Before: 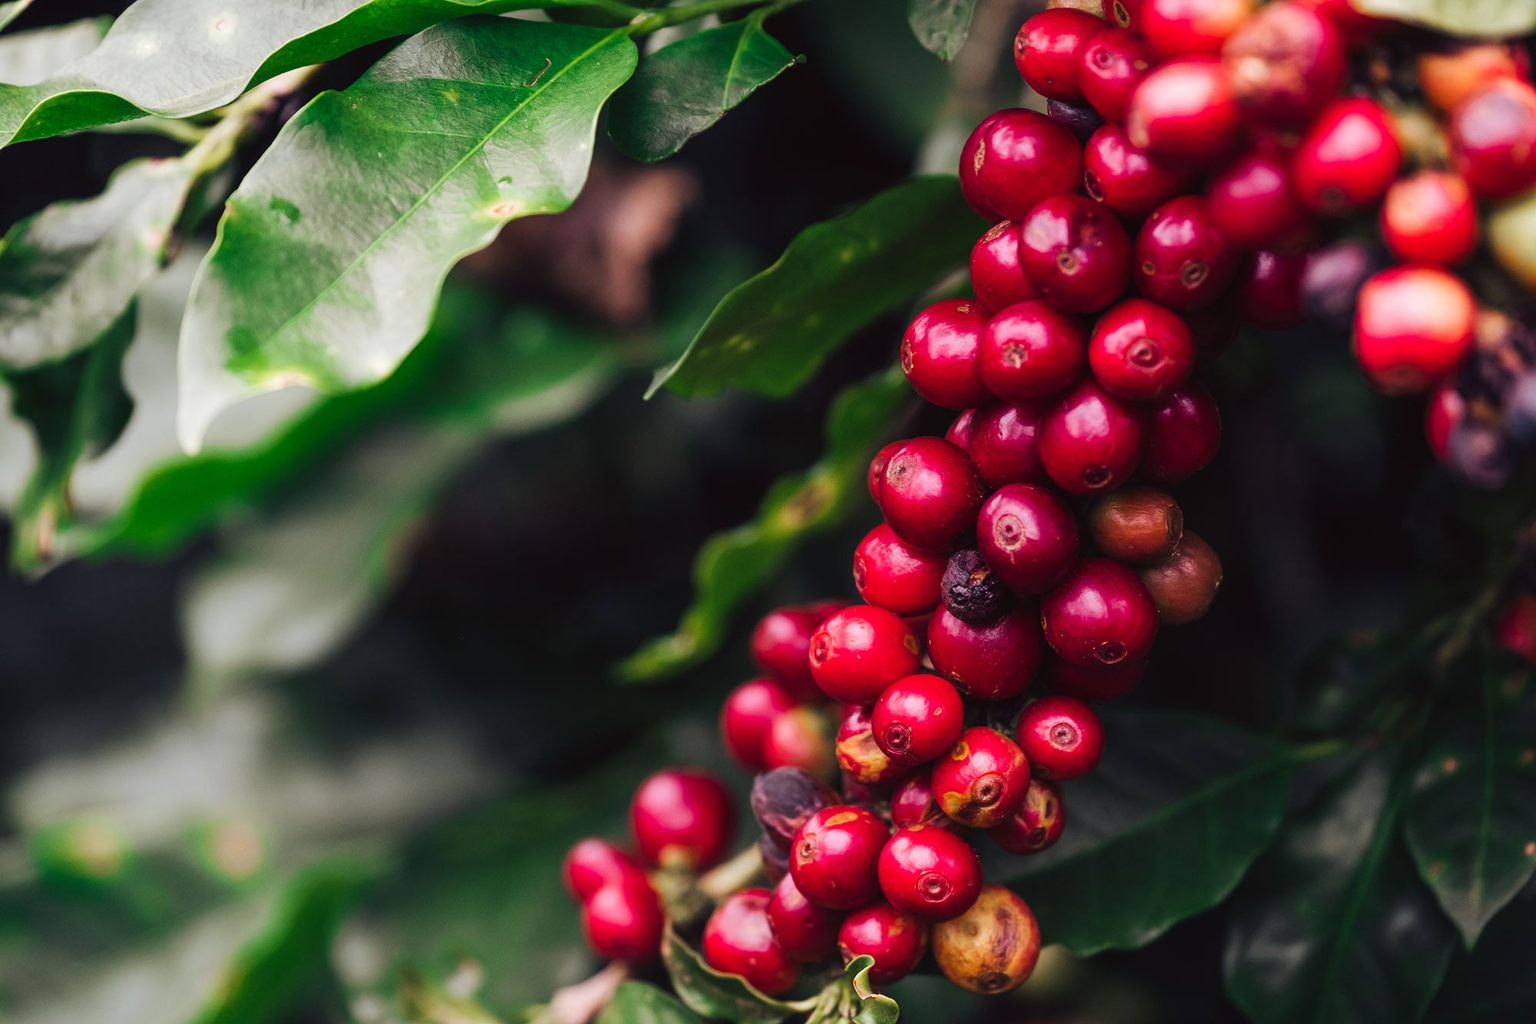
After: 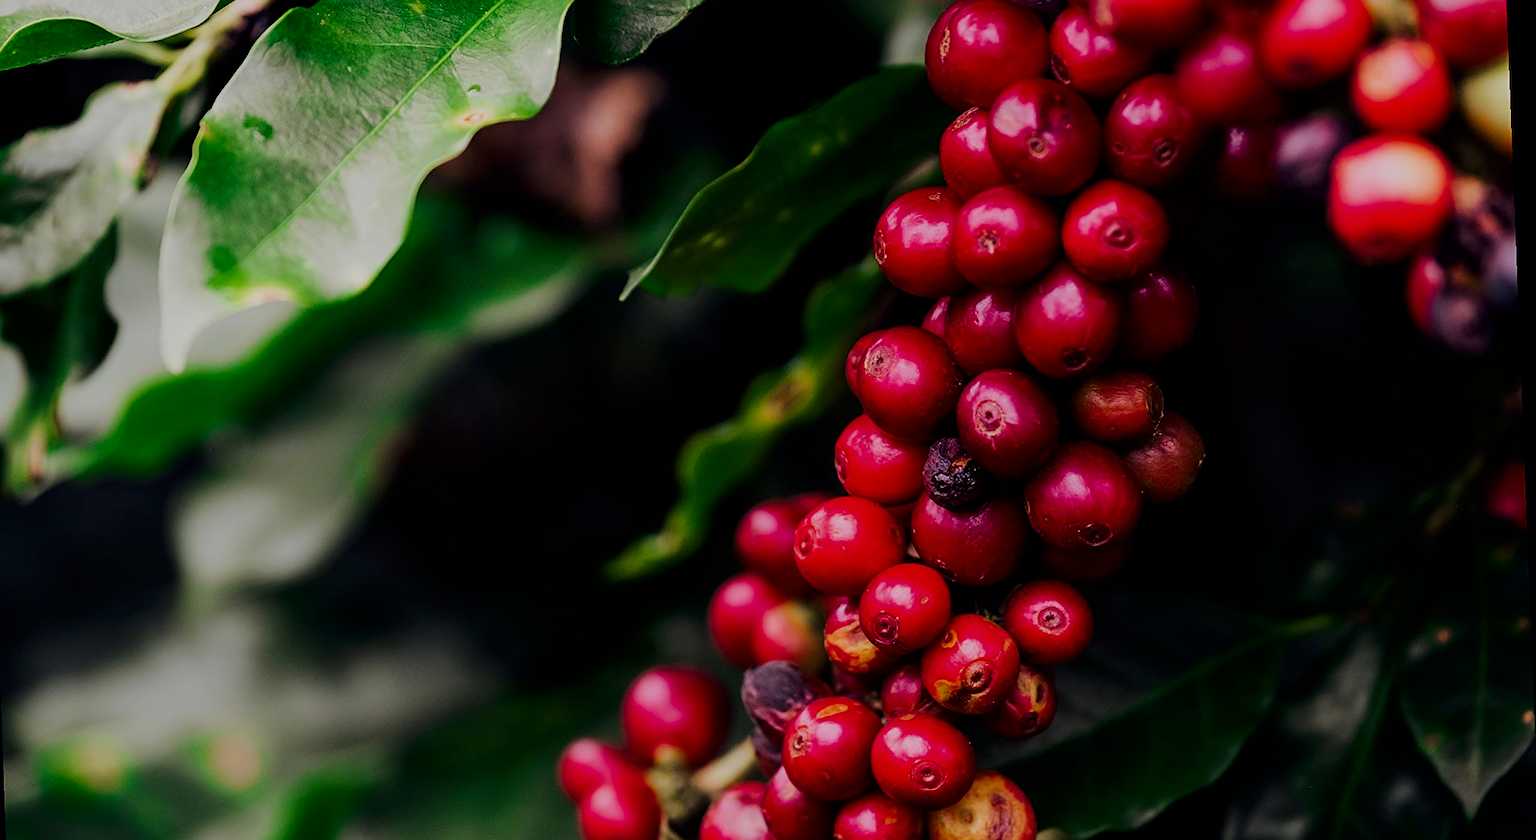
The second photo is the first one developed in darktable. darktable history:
sharpen: on, module defaults
contrast brightness saturation: contrast 0.07, brightness -0.14, saturation 0.11
rotate and perspective: rotation -2.22°, lens shift (horizontal) -0.022, automatic cropping off
crop and rotate: left 1.814%, top 12.818%, right 0.25%, bottom 9.225%
filmic rgb: black relative exposure -7.48 EV, white relative exposure 4.83 EV, hardness 3.4, color science v6 (2022)
local contrast: mode bilateral grid, contrast 15, coarseness 36, detail 105%, midtone range 0.2
